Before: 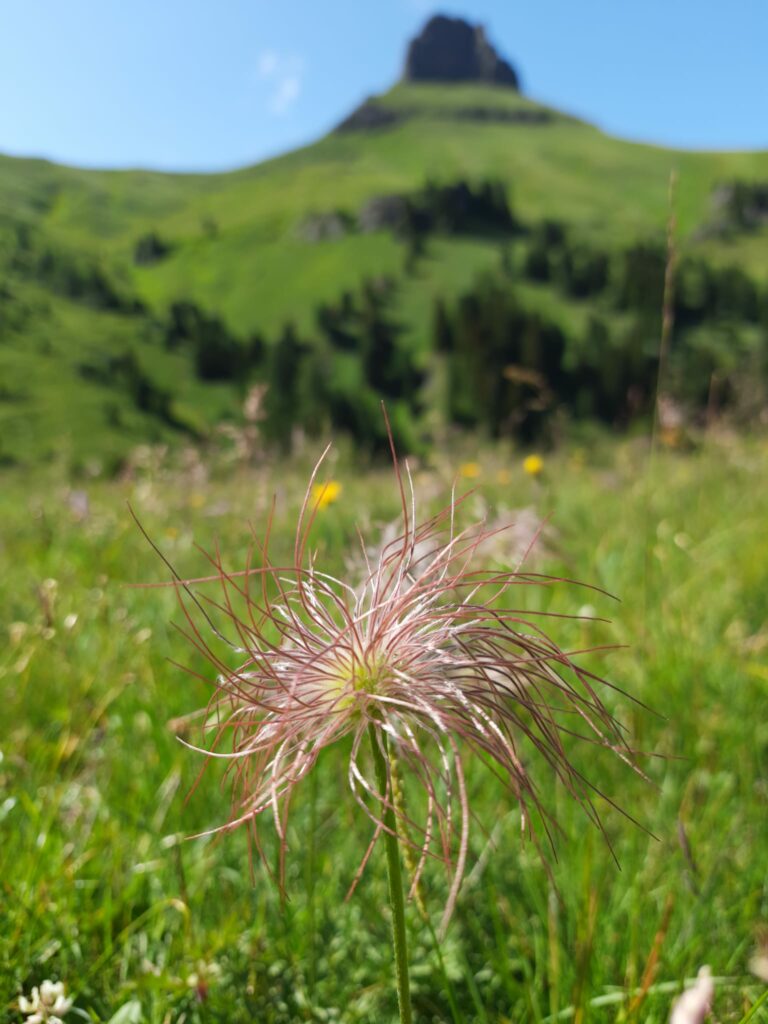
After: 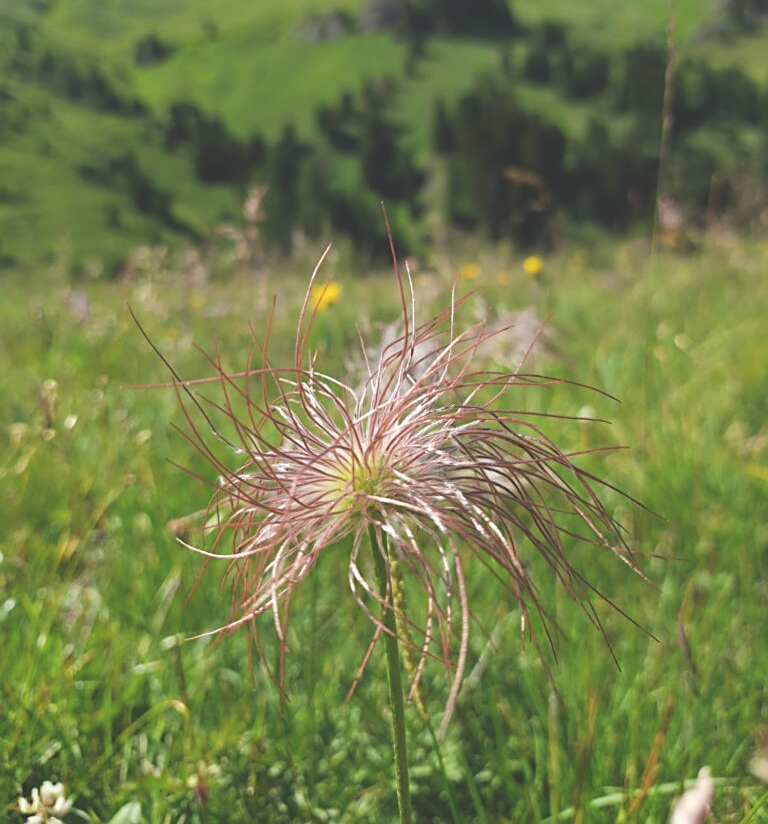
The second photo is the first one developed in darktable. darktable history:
exposure: black level correction -0.03, compensate highlight preservation false
crop and rotate: top 19.46%
sharpen: on, module defaults
